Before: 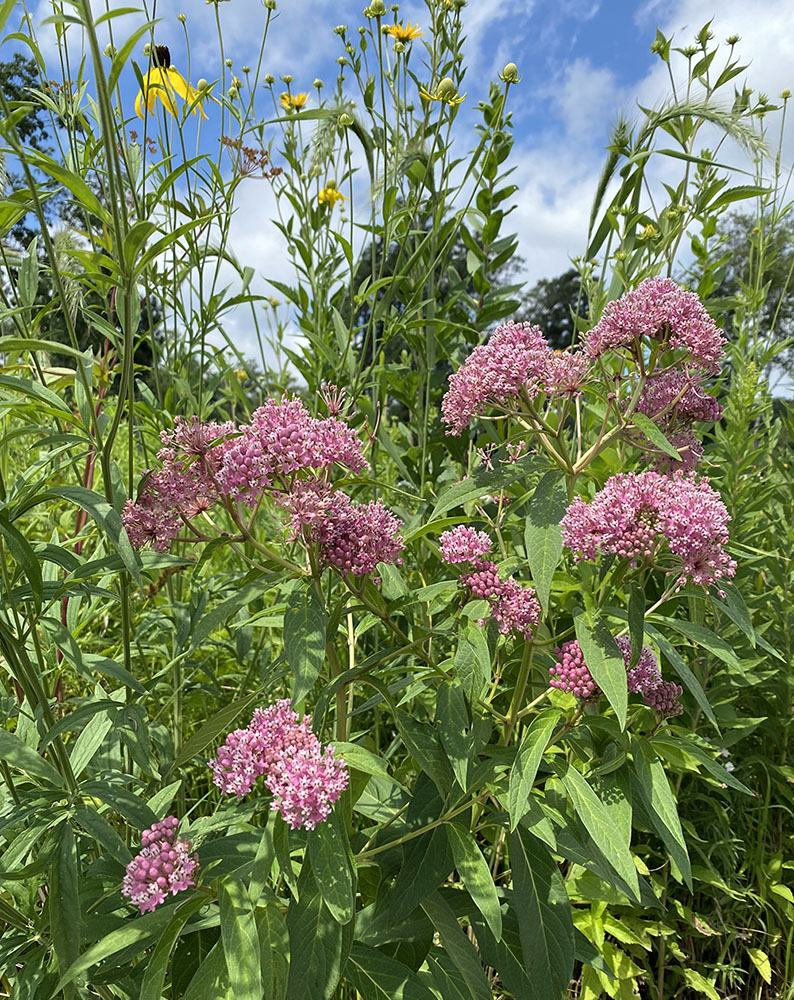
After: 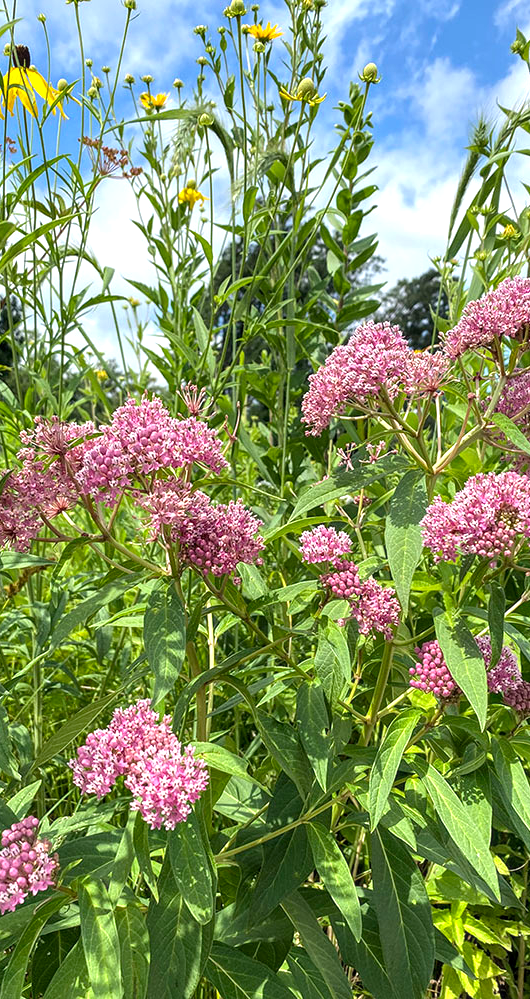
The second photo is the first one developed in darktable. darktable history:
local contrast: on, module defaults
crop and rotate: left 17.732%, right 15.423%
exposure: exposure 0.496 EV, compensate highlight preservation false
